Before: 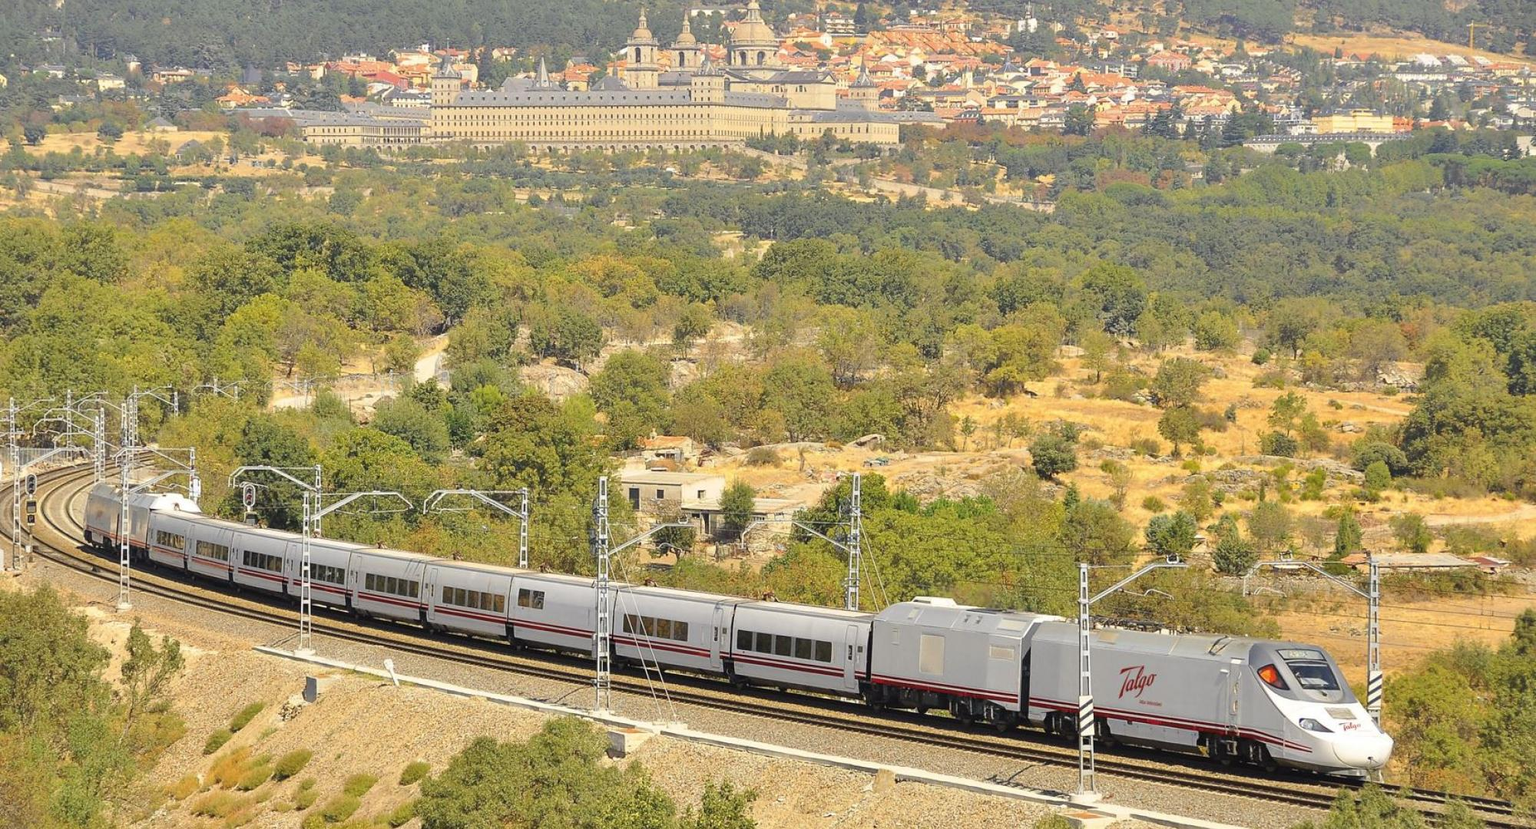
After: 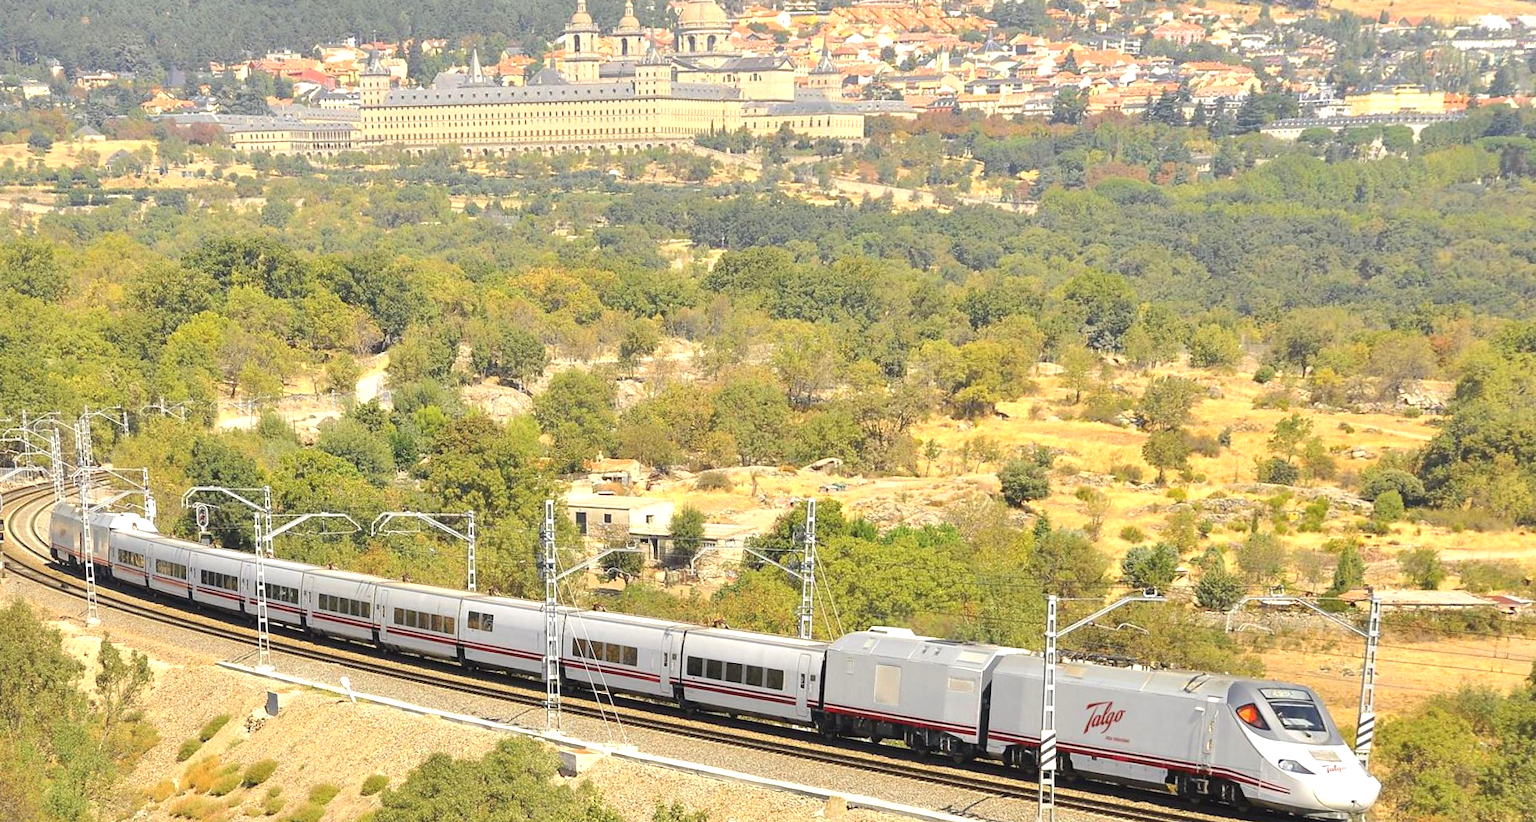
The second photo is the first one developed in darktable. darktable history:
rotate and perspective: rotation 0.062°, lens shift (vertical) 0.115, lens shift (horizontal) -0.133, crop left 0.047, crop right 0.94, crop top 0.061, crop bottom 0.94
exposure: black level correction 0, exposure 0.5 EV, compensate highlight preservation false
